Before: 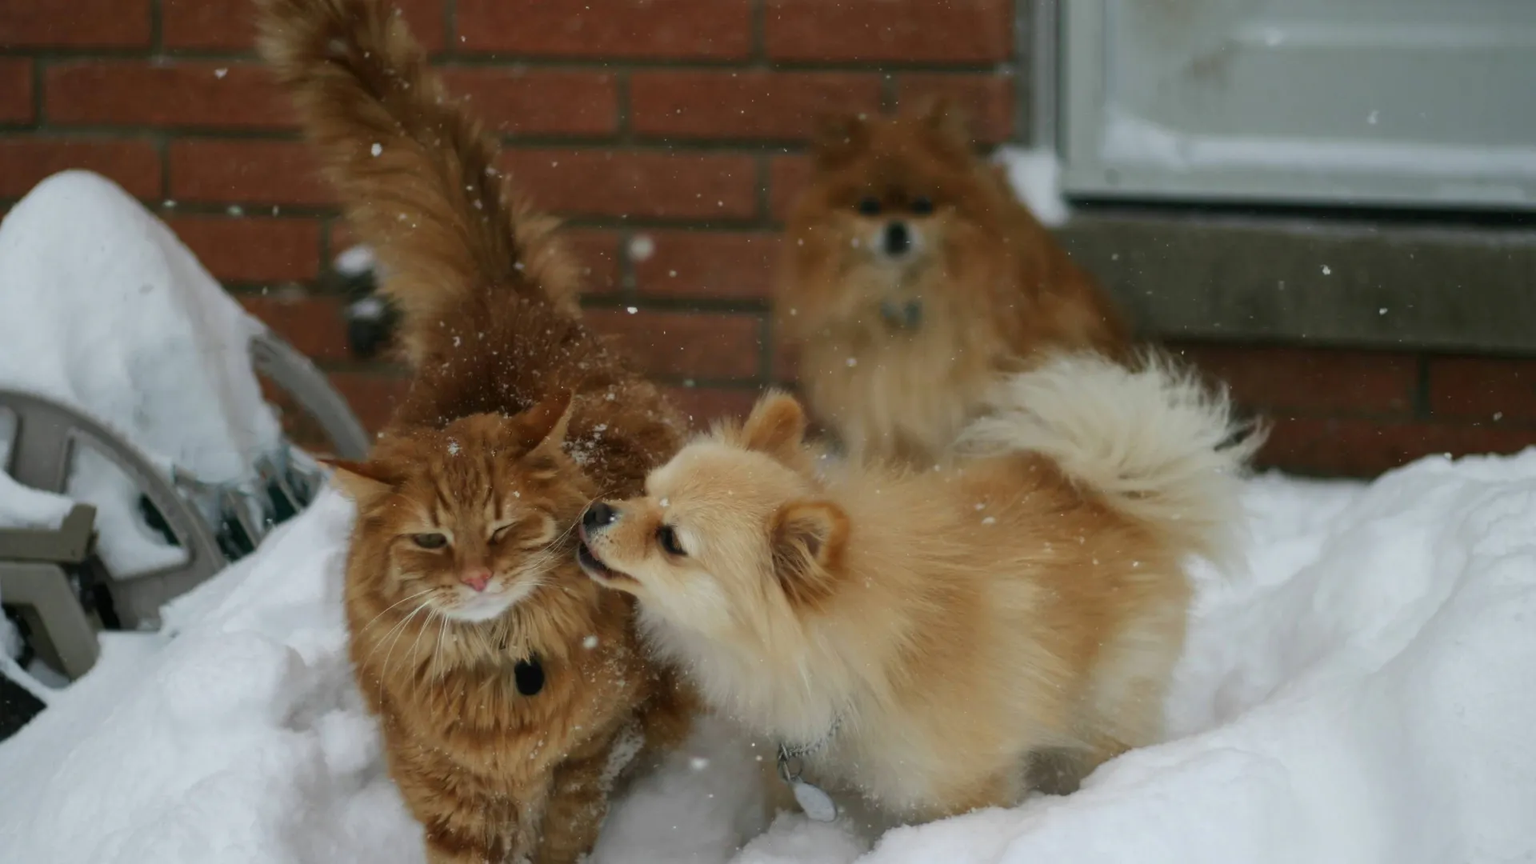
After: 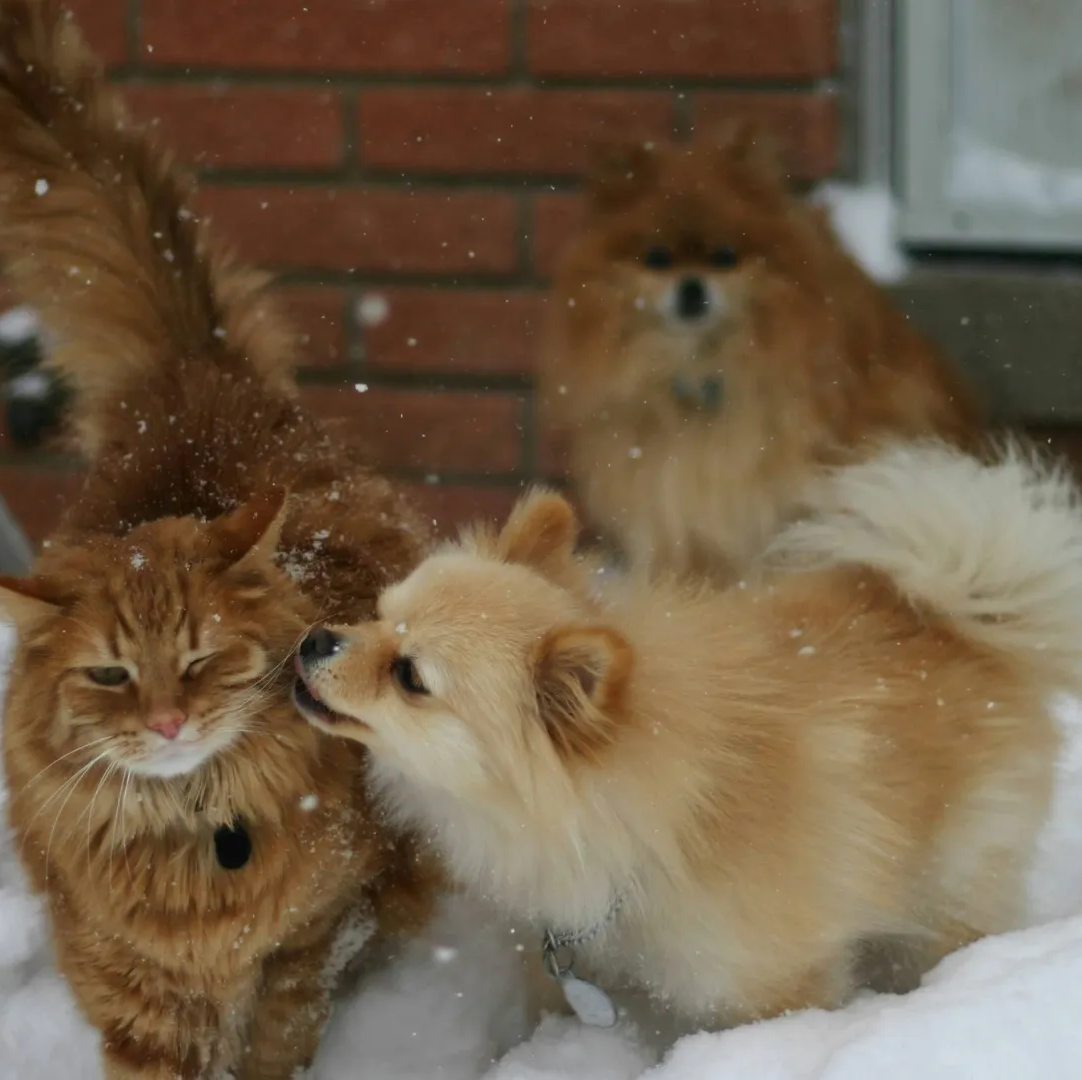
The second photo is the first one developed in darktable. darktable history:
crop and rotate: left 22.379%, right 21.225%
